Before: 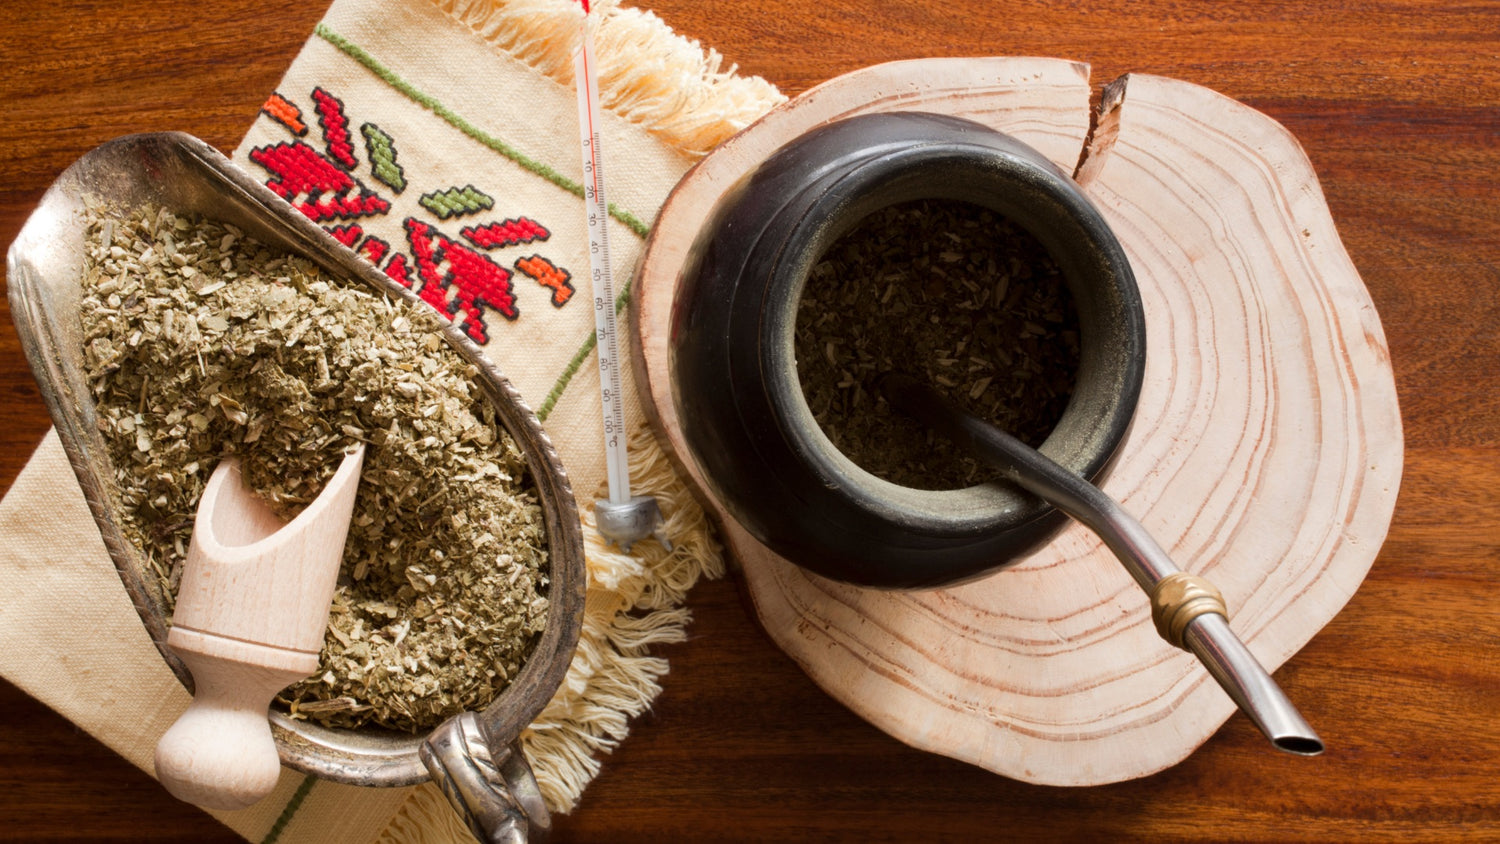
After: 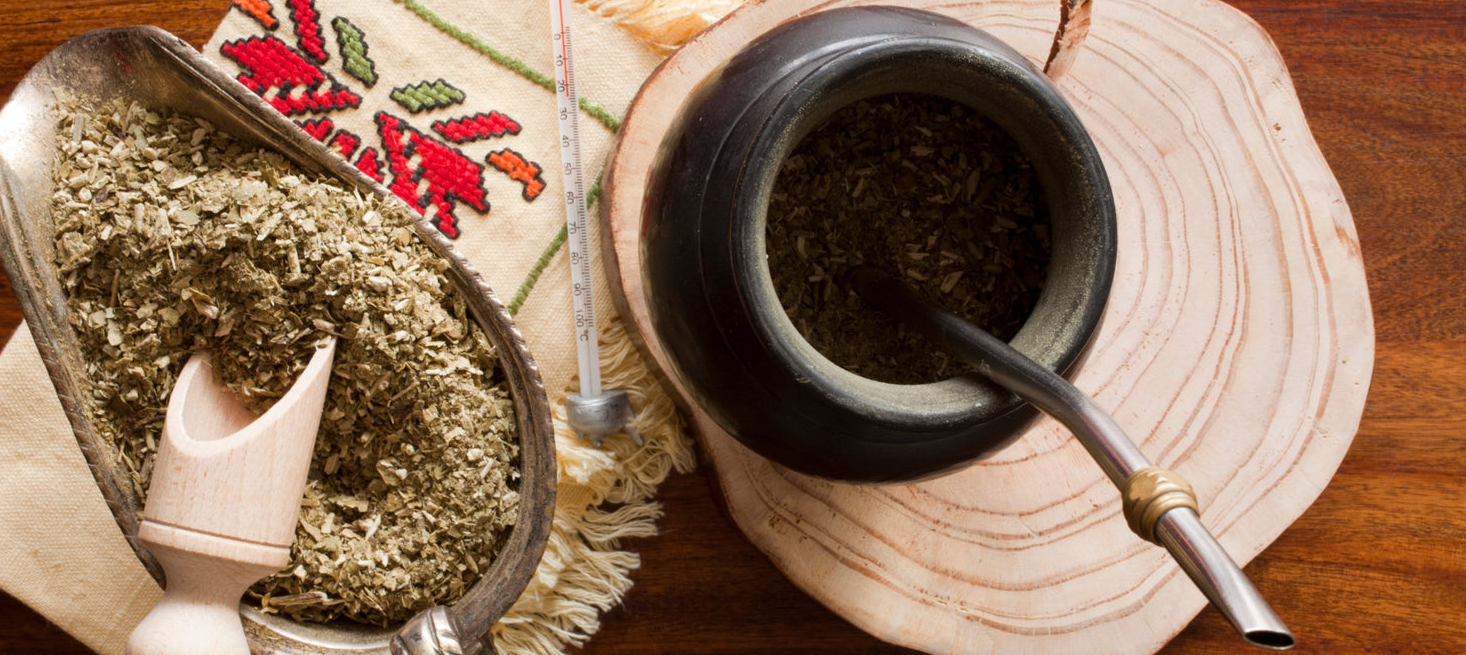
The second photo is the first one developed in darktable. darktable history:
crop and rotate: left 1.94%, top 12.669%, right 0.271%, bottom 9.615%
